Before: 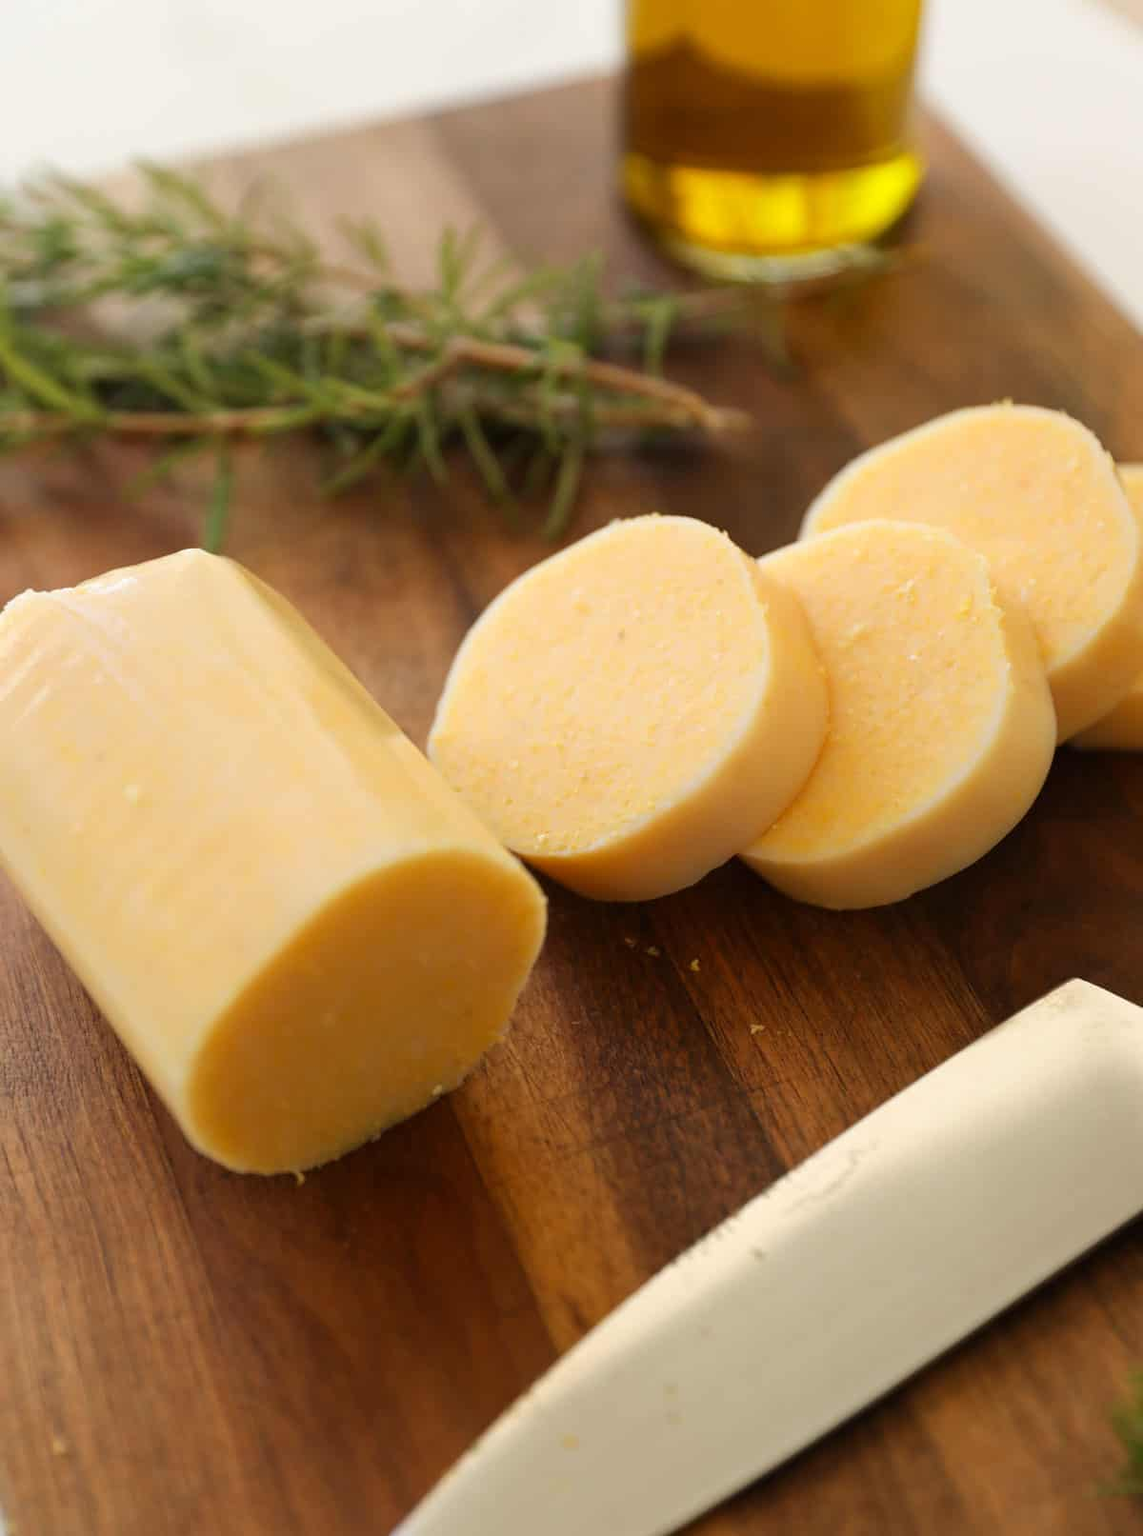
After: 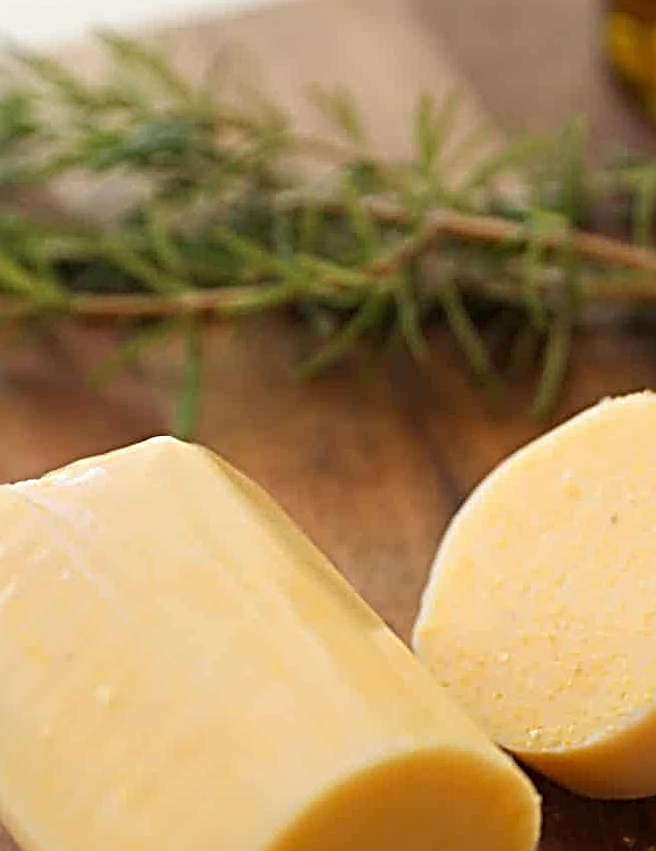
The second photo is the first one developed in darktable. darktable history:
crop and rotate: left 3.047%, top 7.509%, right 42.236%, bottom 37.598%
sharpen: radius 3.69, amount 0.928
rotate and perspective: rotation -1°, crop left 0.011, crop right 0.989, crop top 0.025, crop bottom 0.975
